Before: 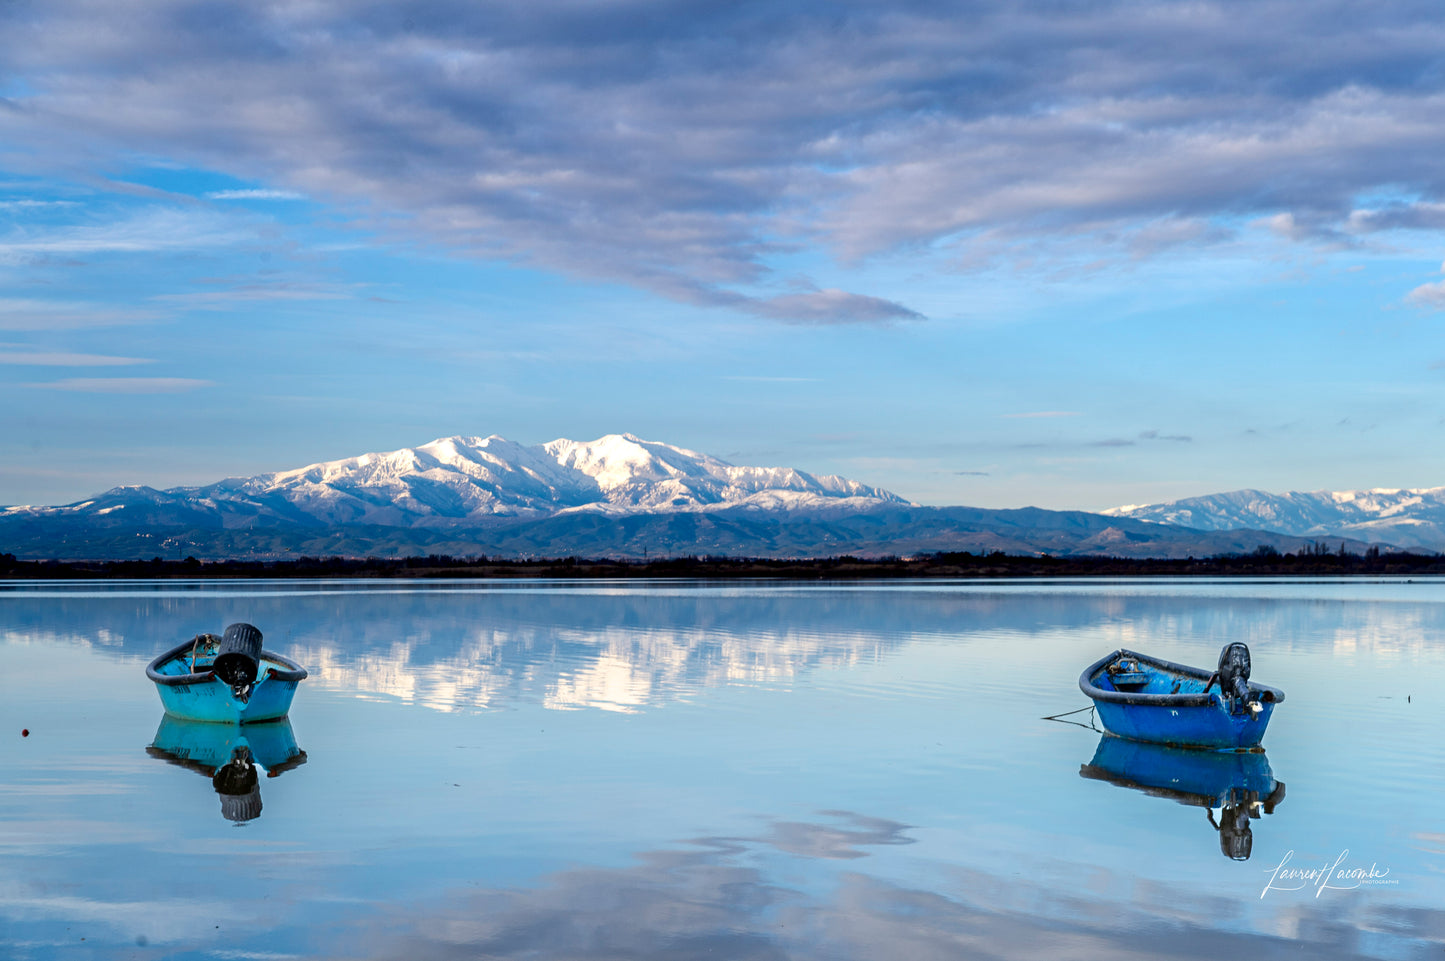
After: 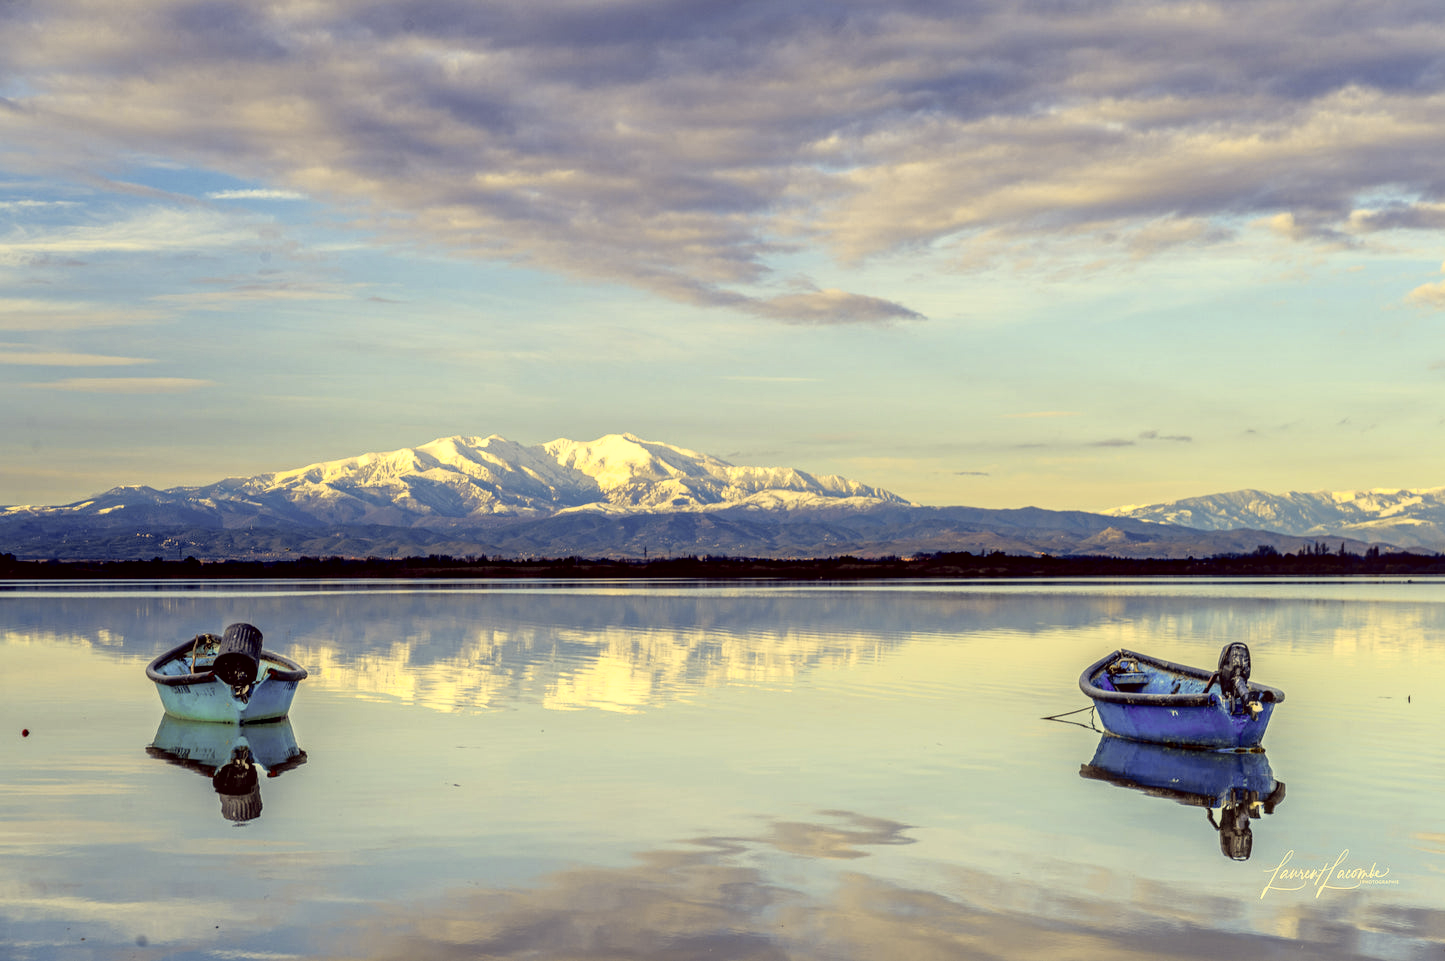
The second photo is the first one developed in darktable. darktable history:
local contrast: highlights 25%, detail 130%
color correction: highlights a* -0.482, highlights b* 40, shadows a* 9.8, shadows b* -0.161
tone curve: curves: ch0 [(0, 0.009) (0.105, 0.08) (0.195, 0.18) (0.283, 0.316) (0.384, 0.434) (0.485, 0.531) (0.638, 0.69) (0.81, 0.872) (1, 0.977)]; ch1 [(0, 0) (0.161, 0.092) (0.35, 0.33) (0.379, 0.401) (0.456, 0.469) (0.502, 0.5) (0.525, 0.514) (0.586, 0.604) (0.642, 0.645) (0.858, 0.817) (1, 0.942)]; ch2 [(0, 0) (0.371, 0.362) (0.437, 0.437) (0.48, 0.49) (0.53, 0.515) (0.56, 0.571) (0.622, 0.606) (0.881, 0.795) (1, 0.929)], color space Lab, independent channels, preserve colors none
